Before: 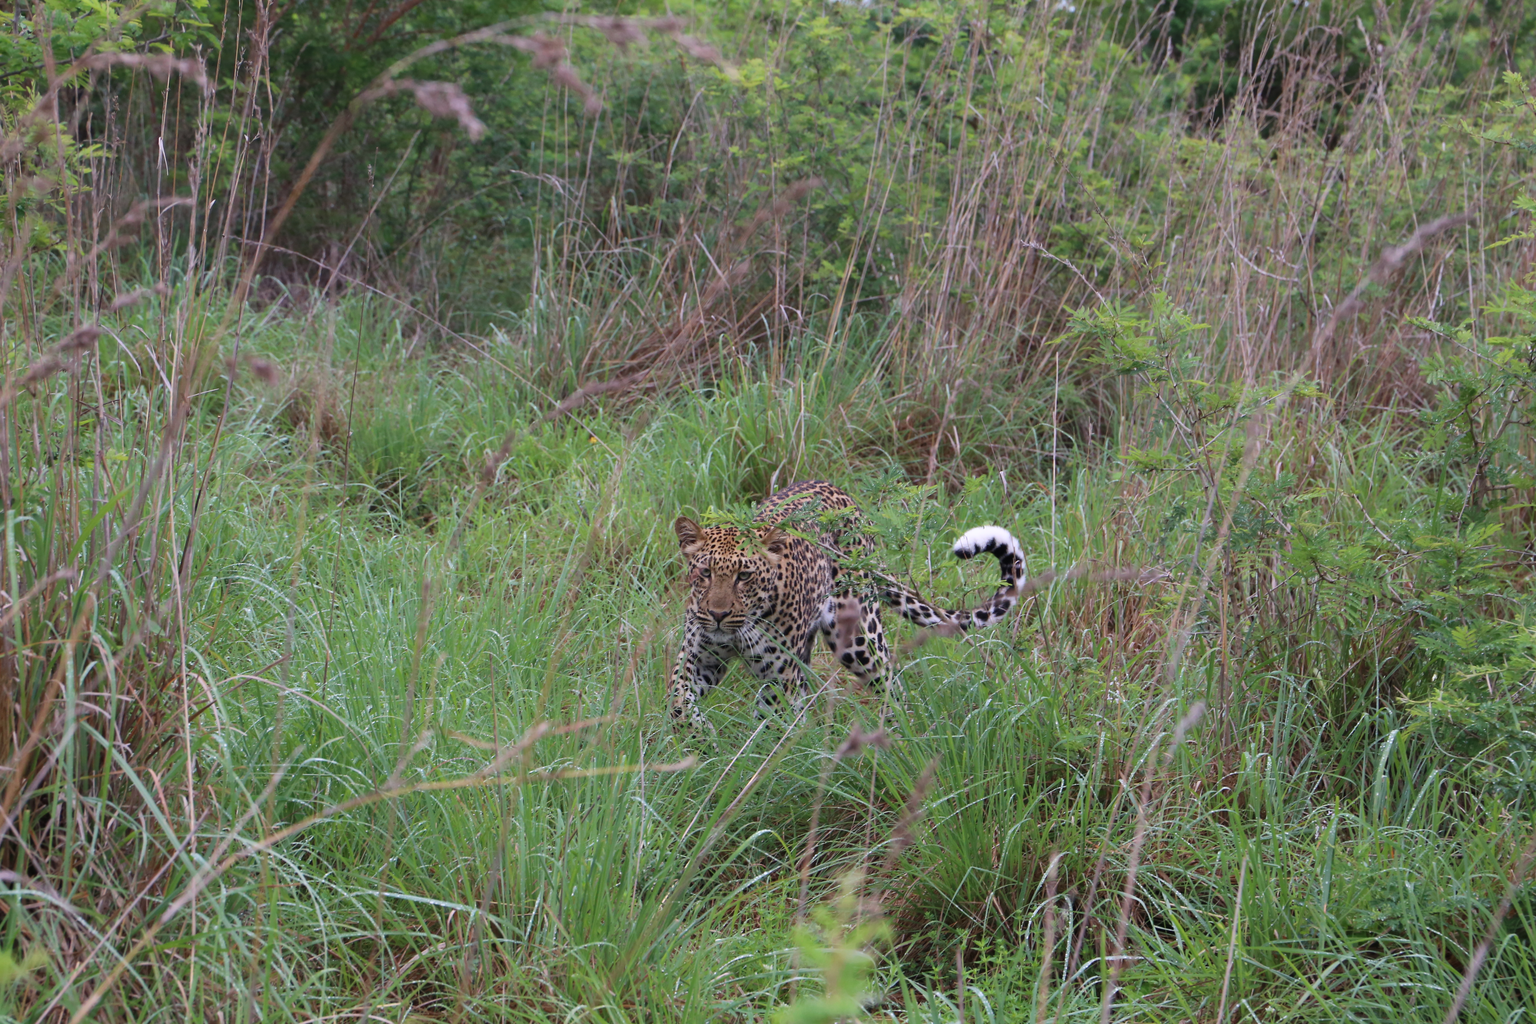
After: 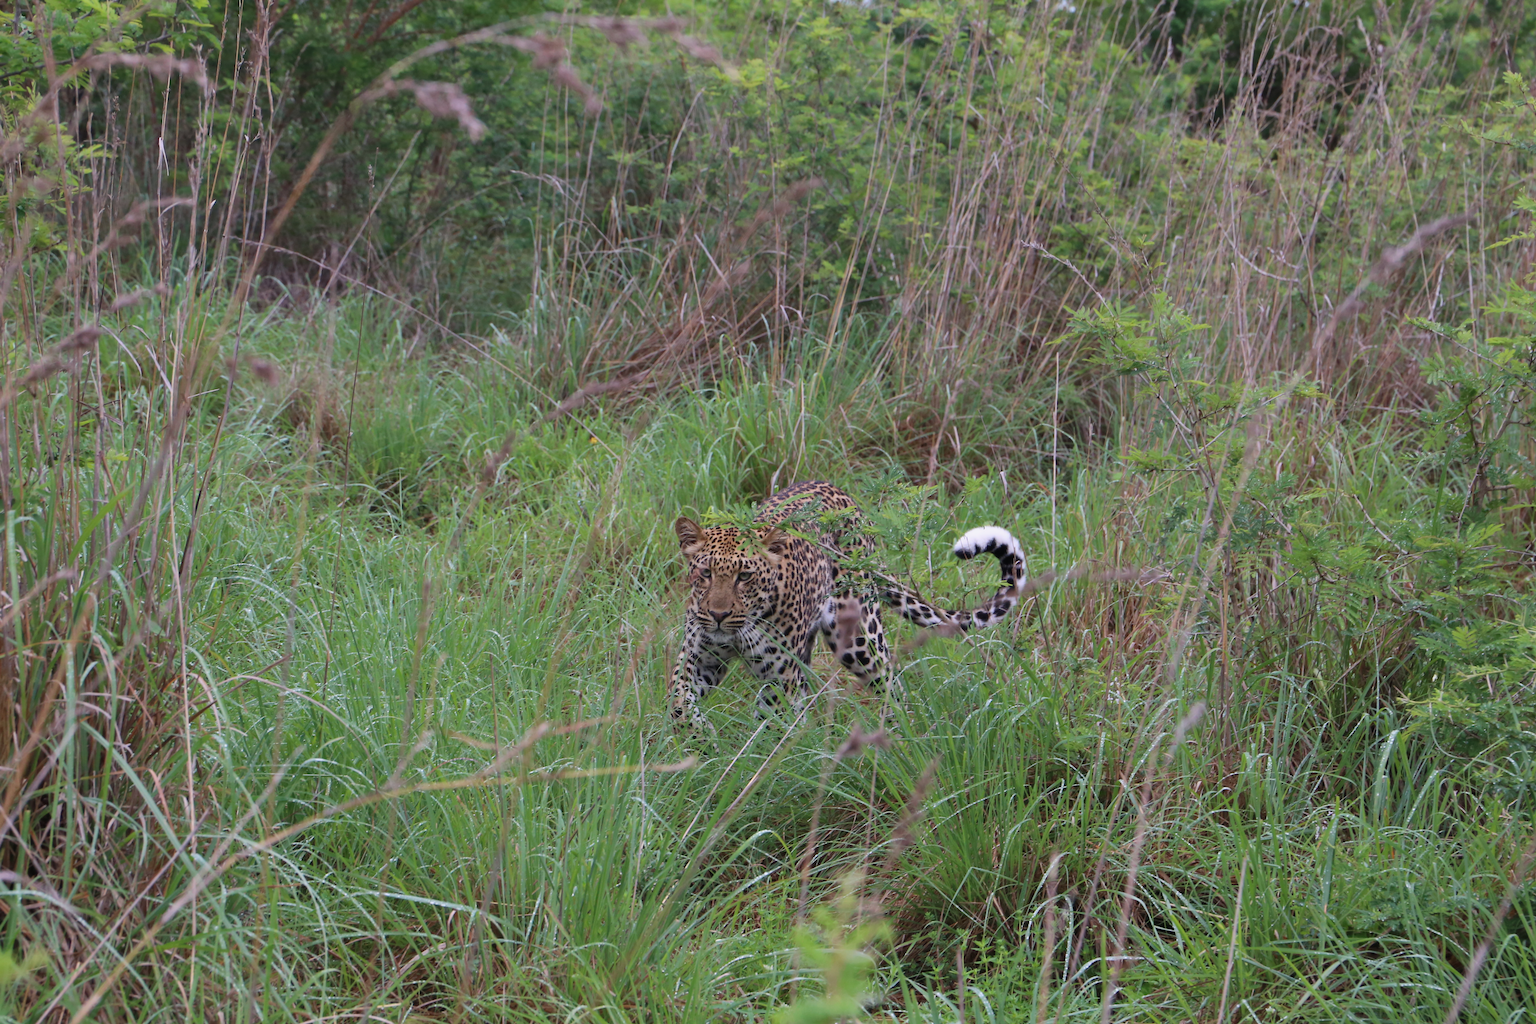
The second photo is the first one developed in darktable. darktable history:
exposure: exposure -0.041 EV, compensate highlight preservation false
shadows and highlights: shadows 43.71, white point adjustment -1.46, soften with gaussian
